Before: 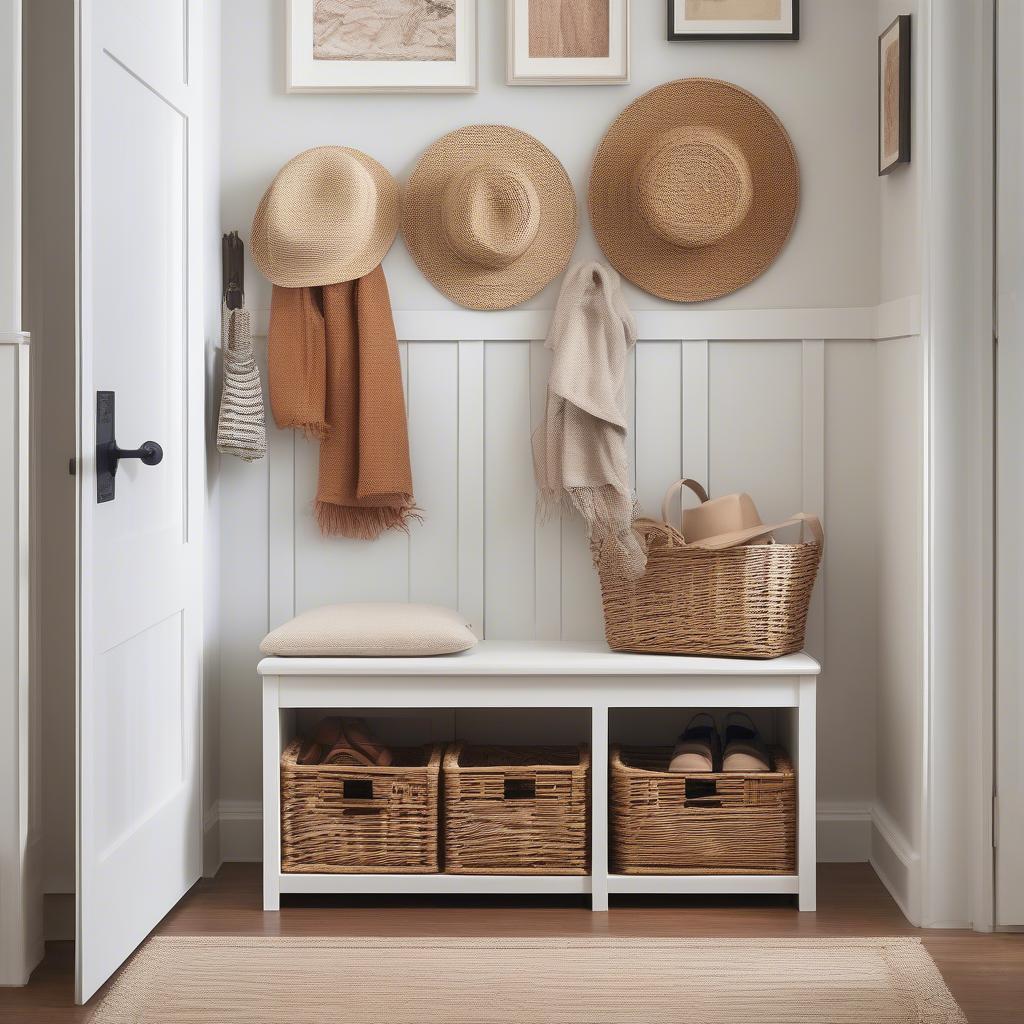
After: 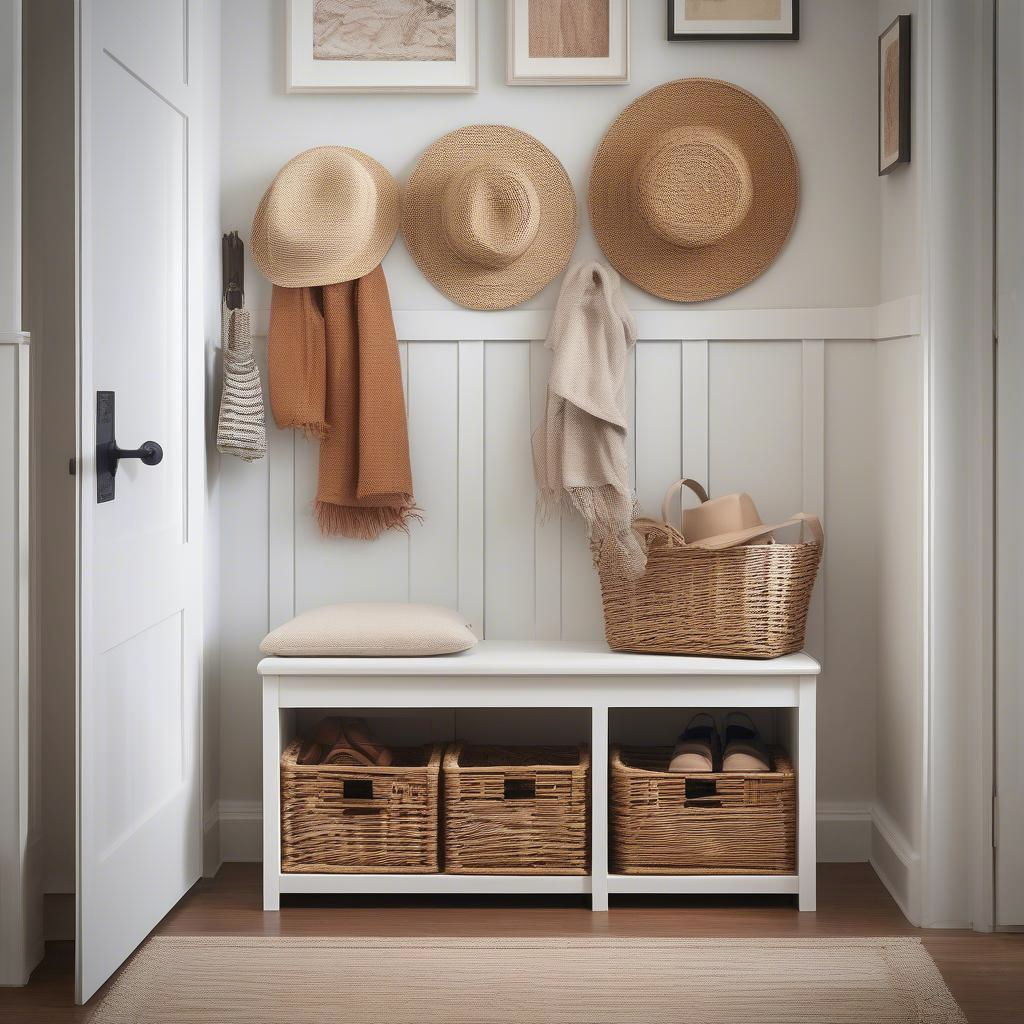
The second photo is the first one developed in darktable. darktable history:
vignetting: fall-off start 79.79%, saturation 0.003
